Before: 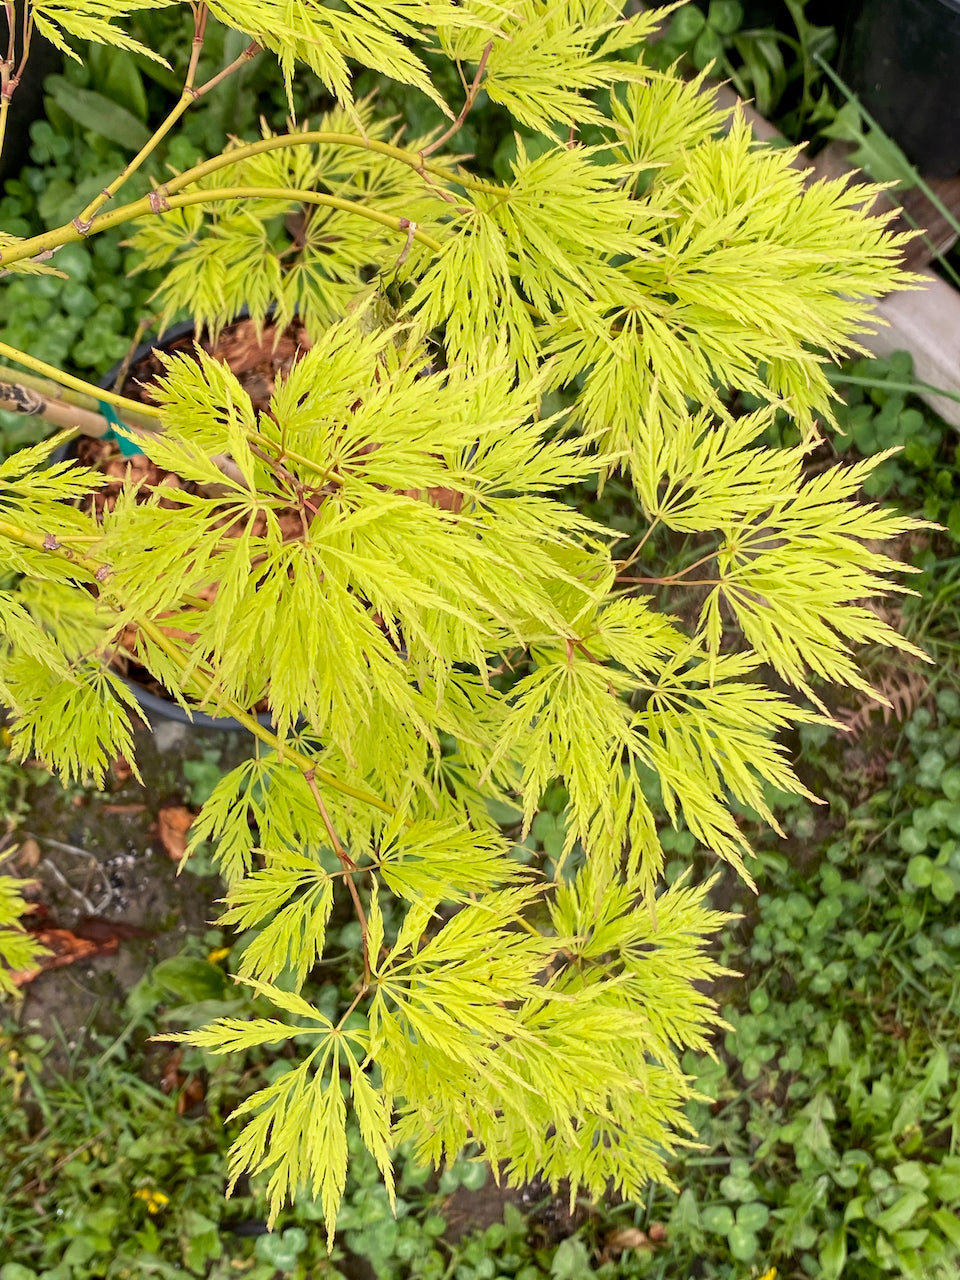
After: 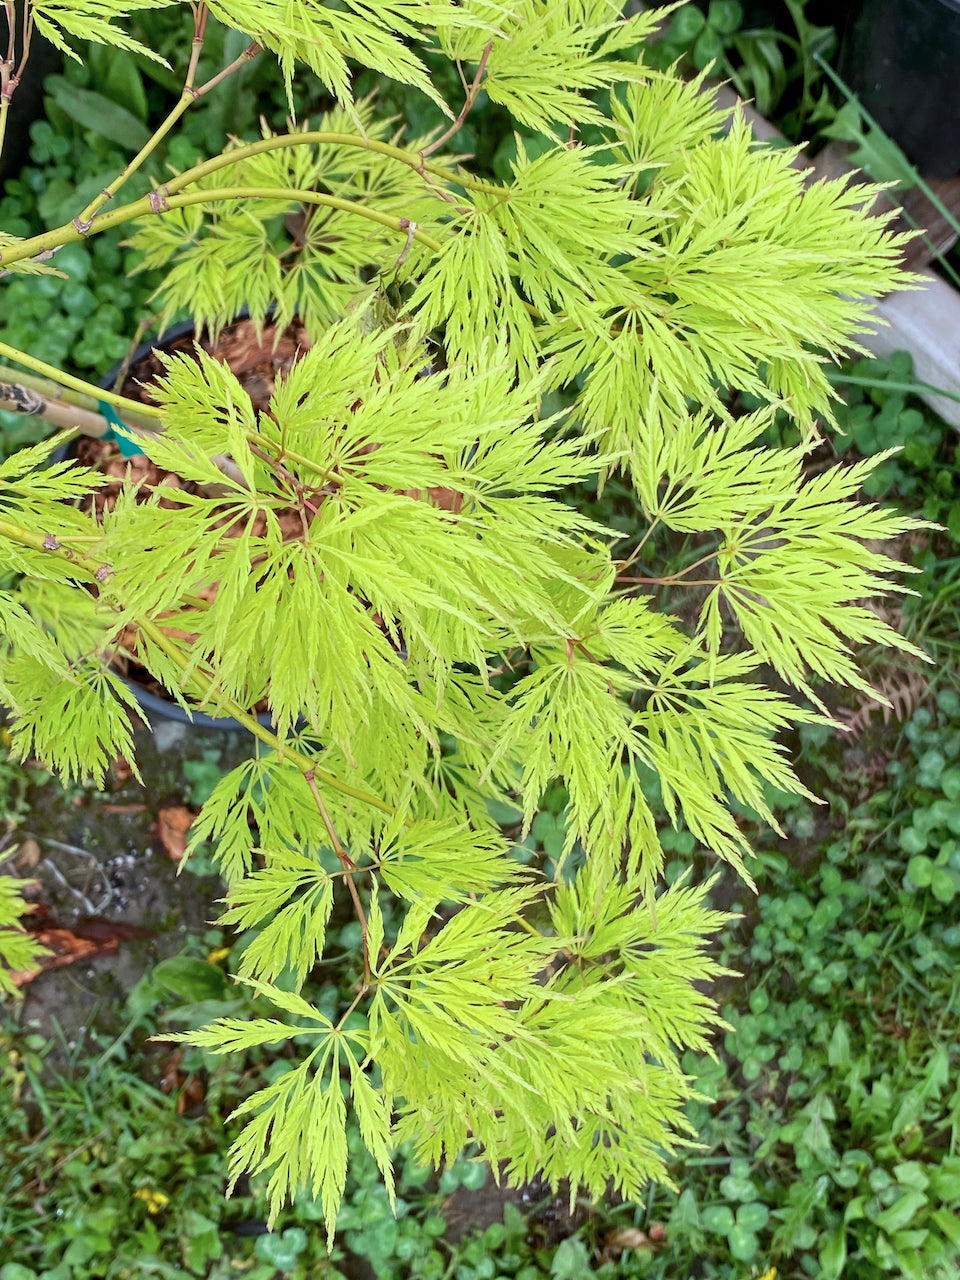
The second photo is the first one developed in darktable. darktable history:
color calibration: x 0.382, y 0.372, temperature 3910.04 K
